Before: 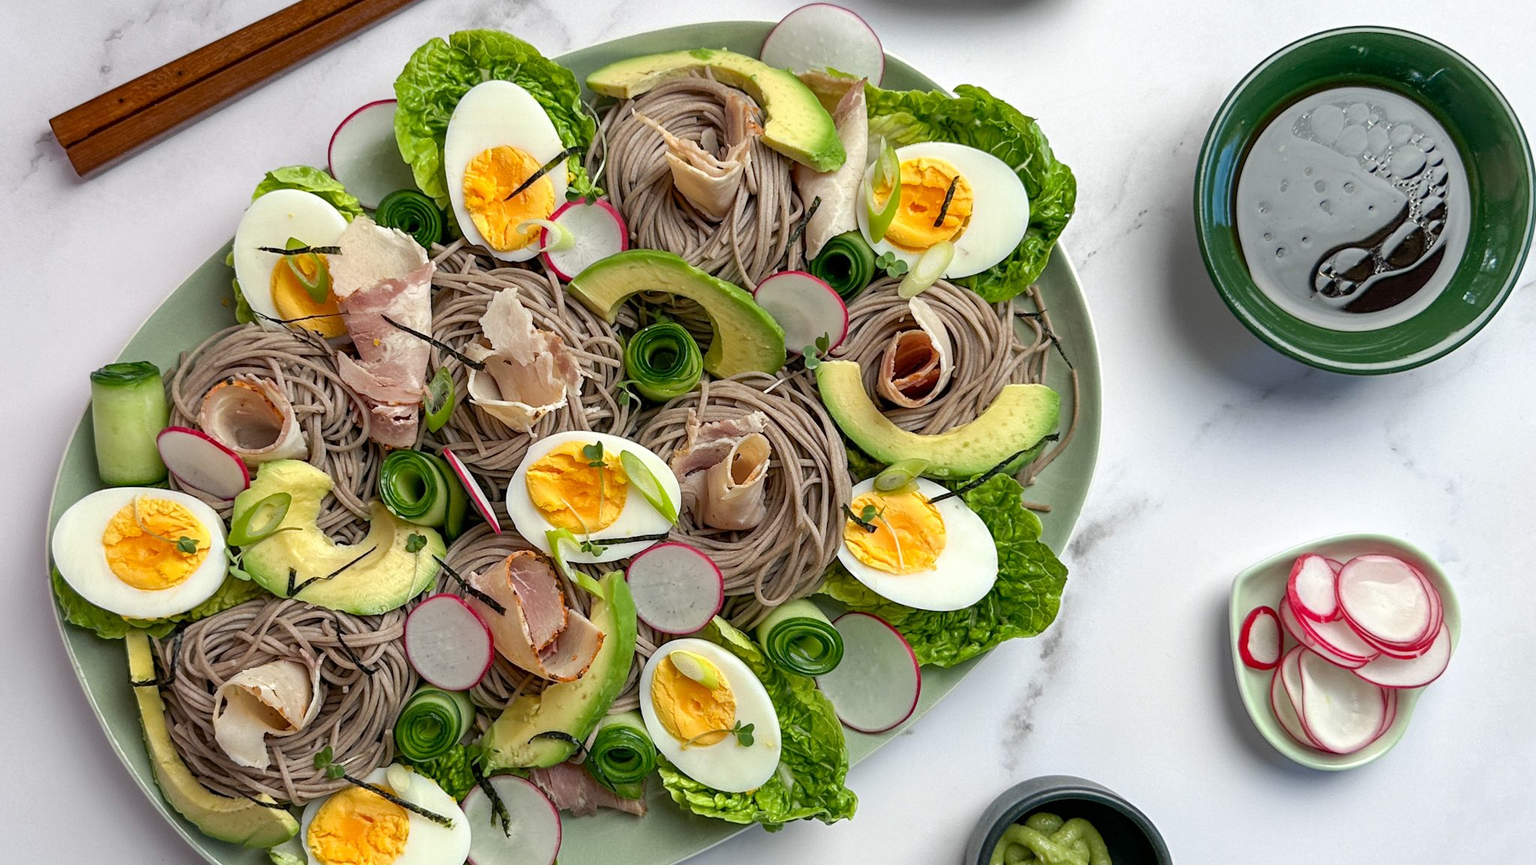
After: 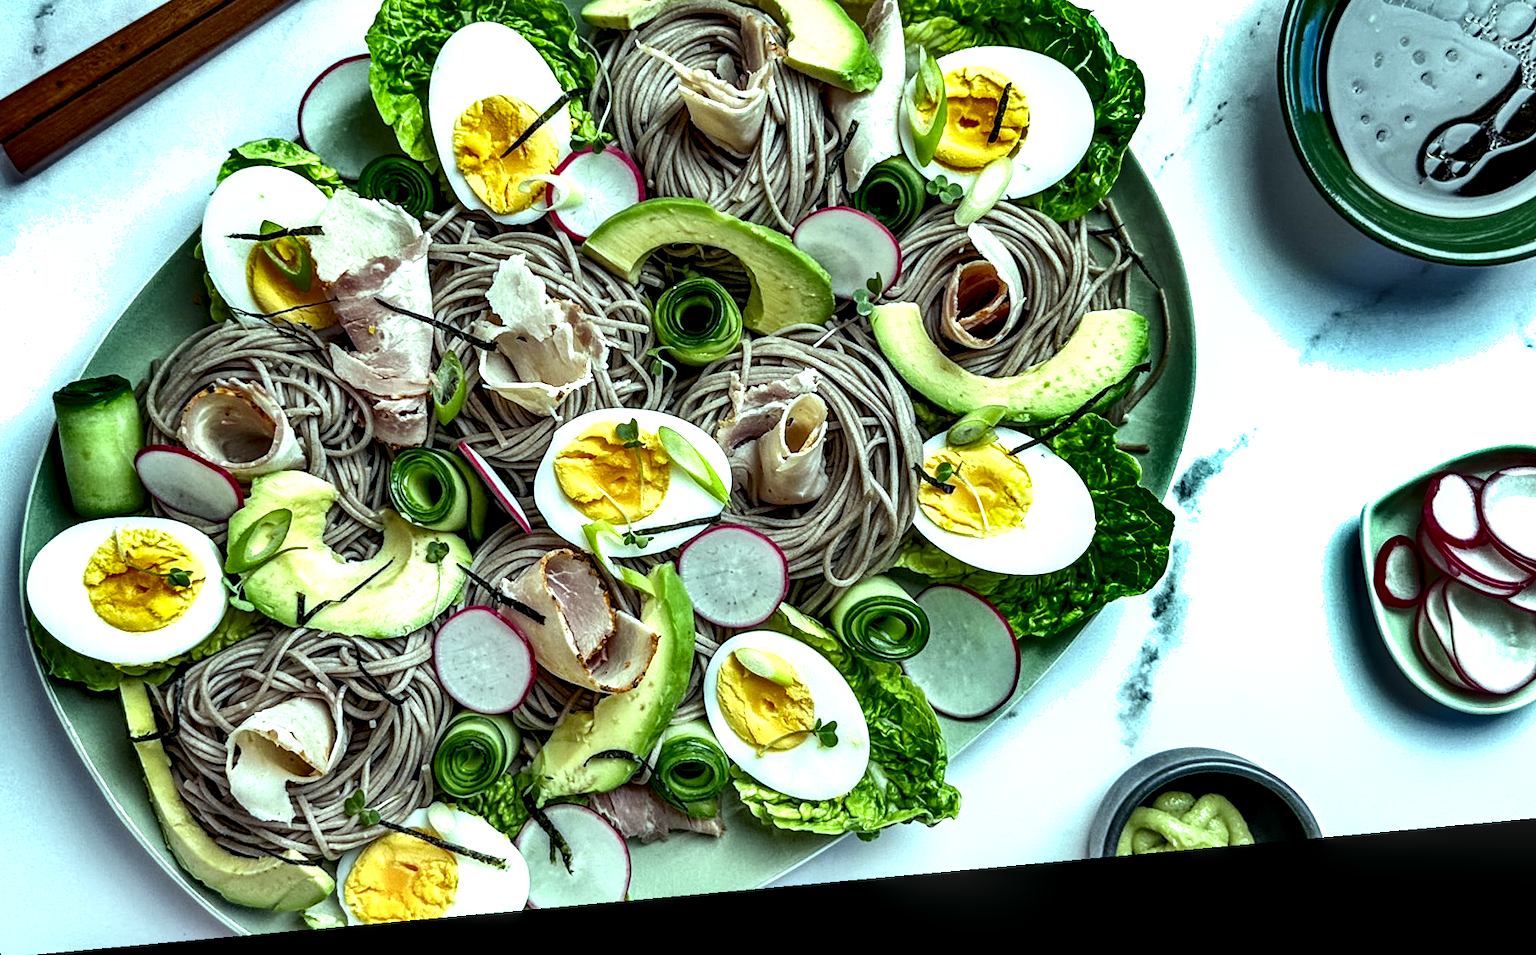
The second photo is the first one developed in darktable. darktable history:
exposure: exposure 0.29 EV, compensate highlight preservation false
crop and rotate: left 4.842%, top 15.51%, right 10.668%
white balance: red 0.983, blue 1.036
color balance: mode lift, gamma, gain (sRGB), lift [0.997, 0.979, 1.021, 1.011], gamma [1, 1.084, 0.916, 0.998], gain [1, 0.87, 1.13, 1.101], contrast 4.55%, contrast fulcrum 38.24%, output saturation 104.09%
shadows and highlights: white point adjustment 0.1, highlights -70, soften with gaussian
rotate and perspective: rotation -5.2°, automatic cropping off
local contrast: highlights 80%, shadows 57%, detail 175%, midtone range 0.602
contrast equalizer: y [[0.5 ×6], [0.5 ×6], [0.5, 0.5, 0.501, 0.545, 0.707, 0.863], [0 ×6], [0 ×6]]
